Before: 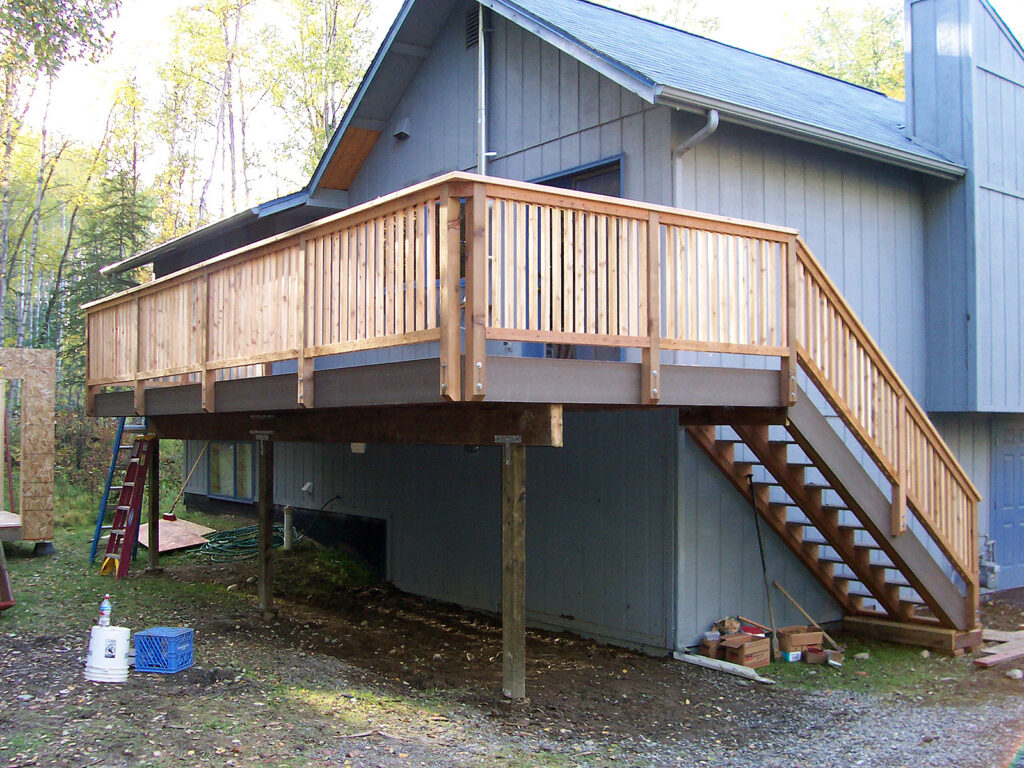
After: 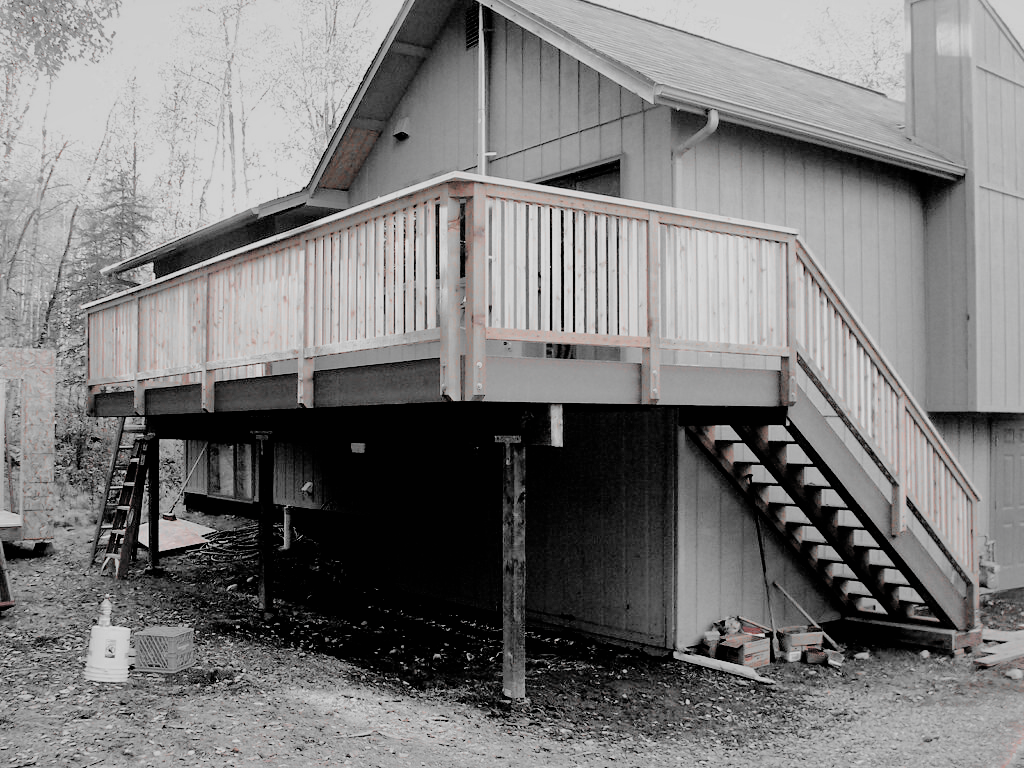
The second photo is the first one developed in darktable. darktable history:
tone equalizer: -8 EV -0.39 EV, -7 EV -0.37 EV, -6 EV -0.344 EV, -5 EV -0.254 EV, -3 EV 0.193 EV, -2 EV 0.347 EV, -1 EV 0.379 EV, +0 EV 0.412 EV, edges refinement/feathering 500, mask exposure compensation -1.57 EV, preserve details no
shadows and highlights: shadows 40.29, highlights -59.83
exposure: black level correction 0, exposure 0.499 EV, compensate exposure bias true, compensate highlight preservation false
filmic rgb: black relative exposure -3.12 EV, white relative exposure 7.05 EV, hardness 1.46, contrast 1.347, color science v4 (2020)
color zones: curves: ch1 [(0, 0.006) (0.094, 0.285) (0.171, 0.001) (0.429, 0.001) (0.571, 0.003) (0.714, 0.004) (0.857, 0.004) (1, 0.006)]
